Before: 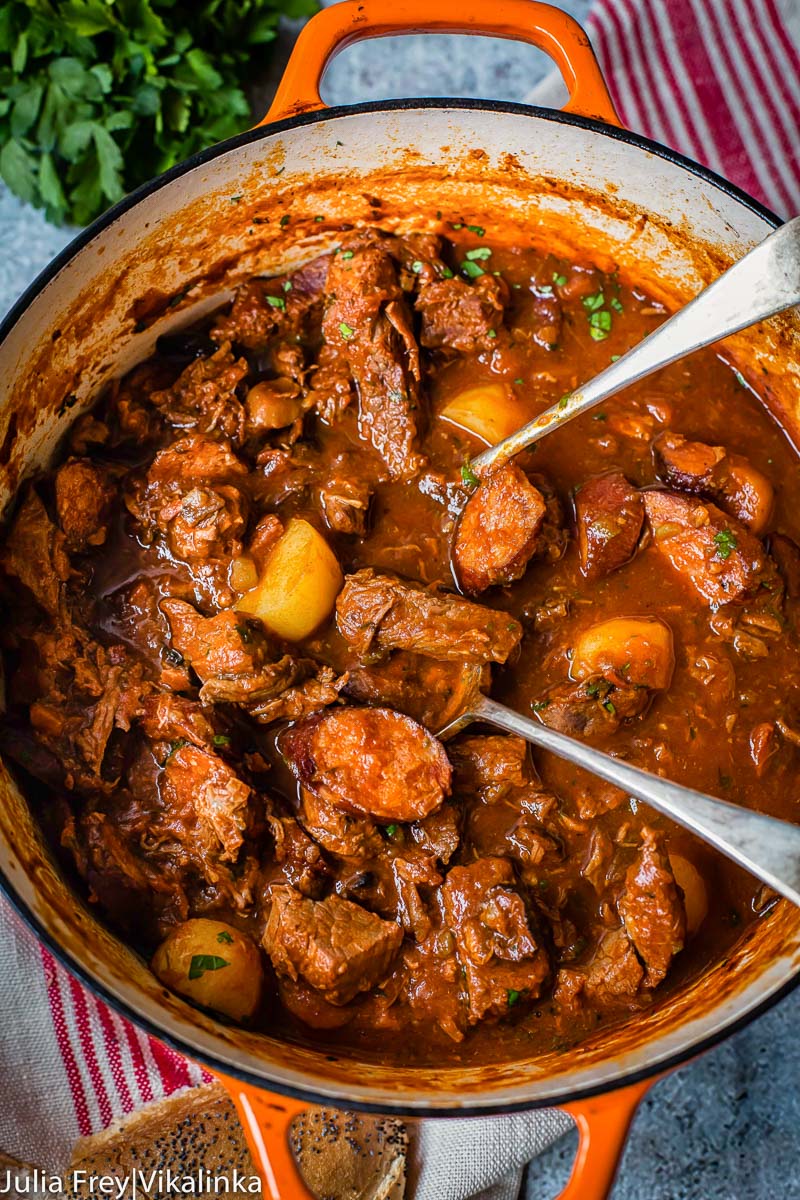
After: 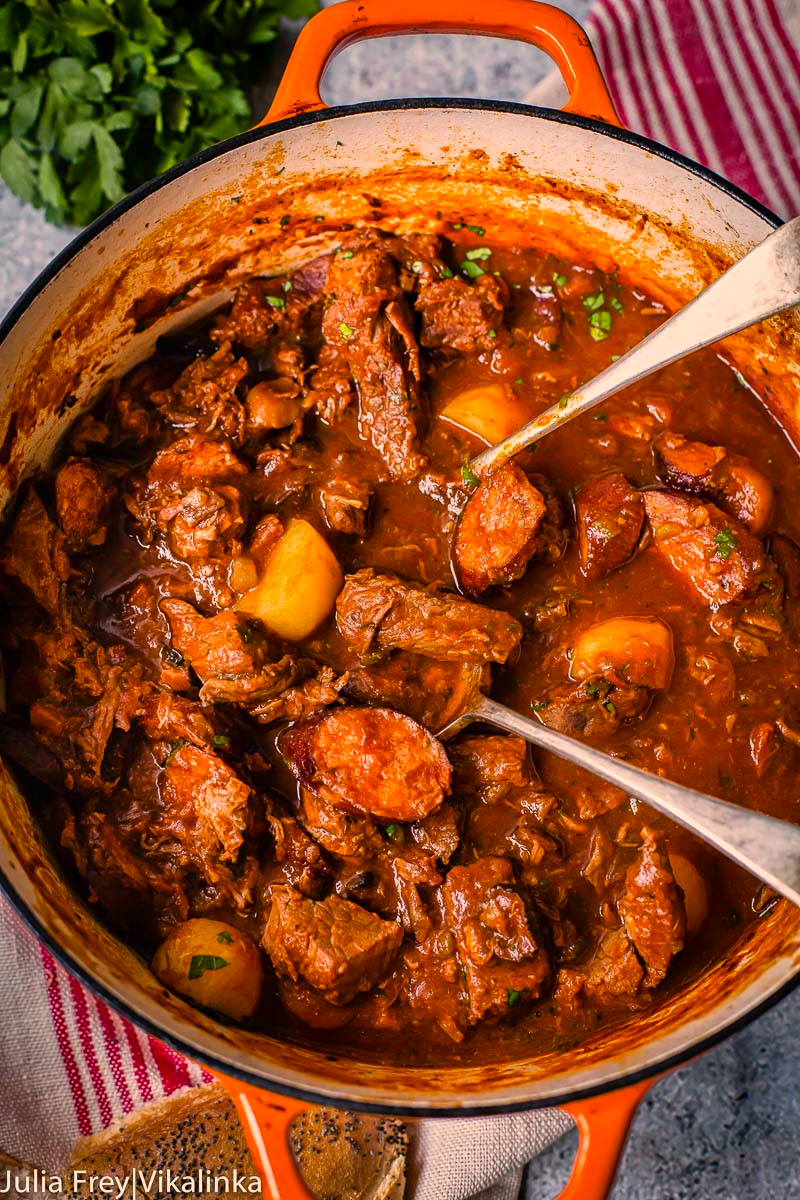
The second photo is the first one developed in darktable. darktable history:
color correction: highlights a* 17.69, highlights b* 18.9
